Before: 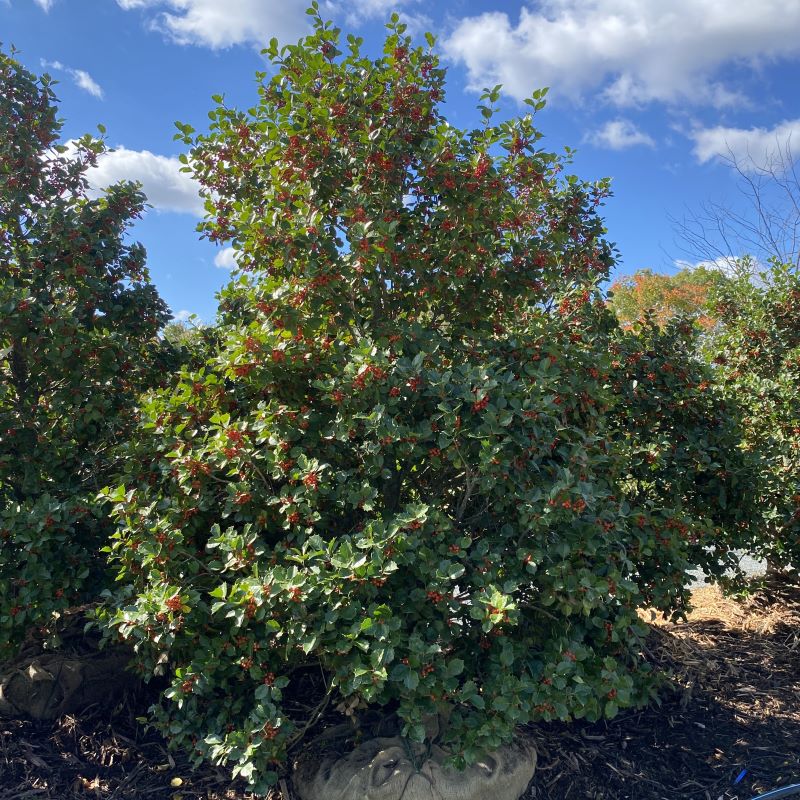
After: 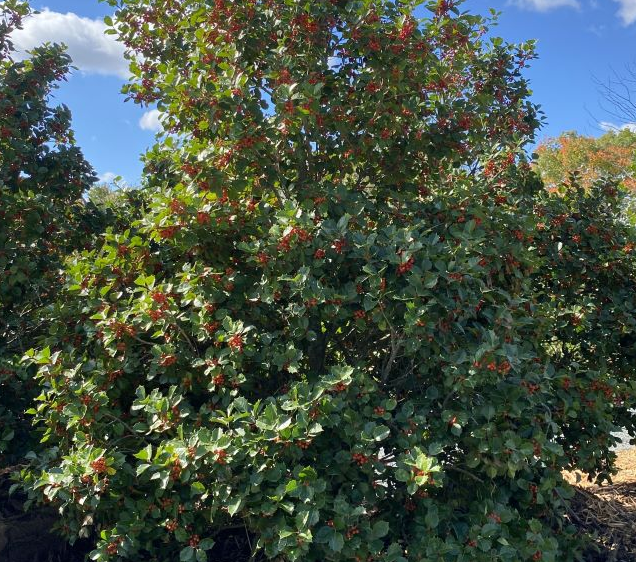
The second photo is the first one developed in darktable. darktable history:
crop: left 9.42%, top 17.365%, right 11.079%, bottom 12.381%
